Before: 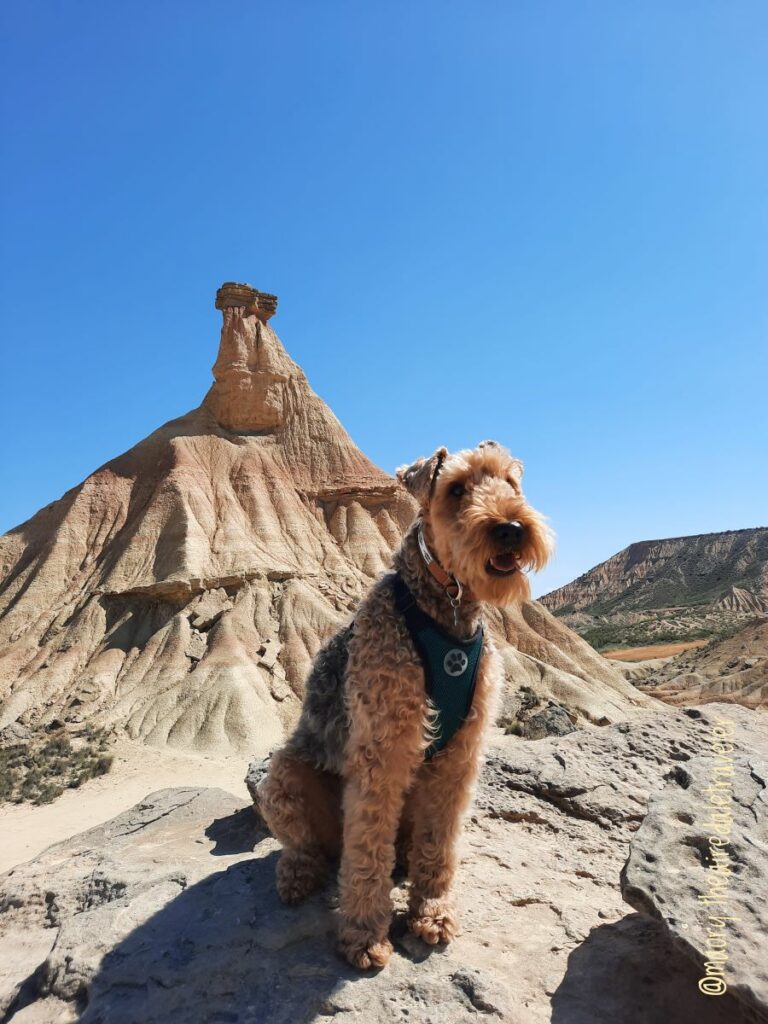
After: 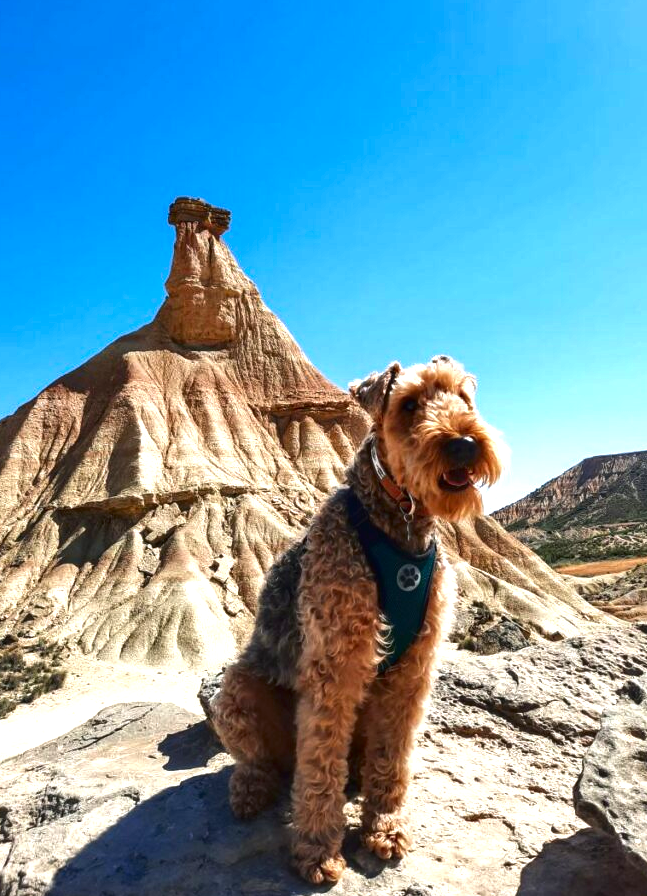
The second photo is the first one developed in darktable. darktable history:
exposure: exposure 0.722 EV, compensate exposure bias true, compensate highlight preservation false
local contrast: on, module defaults
contrast brightness saturation: brightness -0.246, saturation 0.197
crop: left 6.194%, top 8.342%, right 9.536%, bottom 4.067%
